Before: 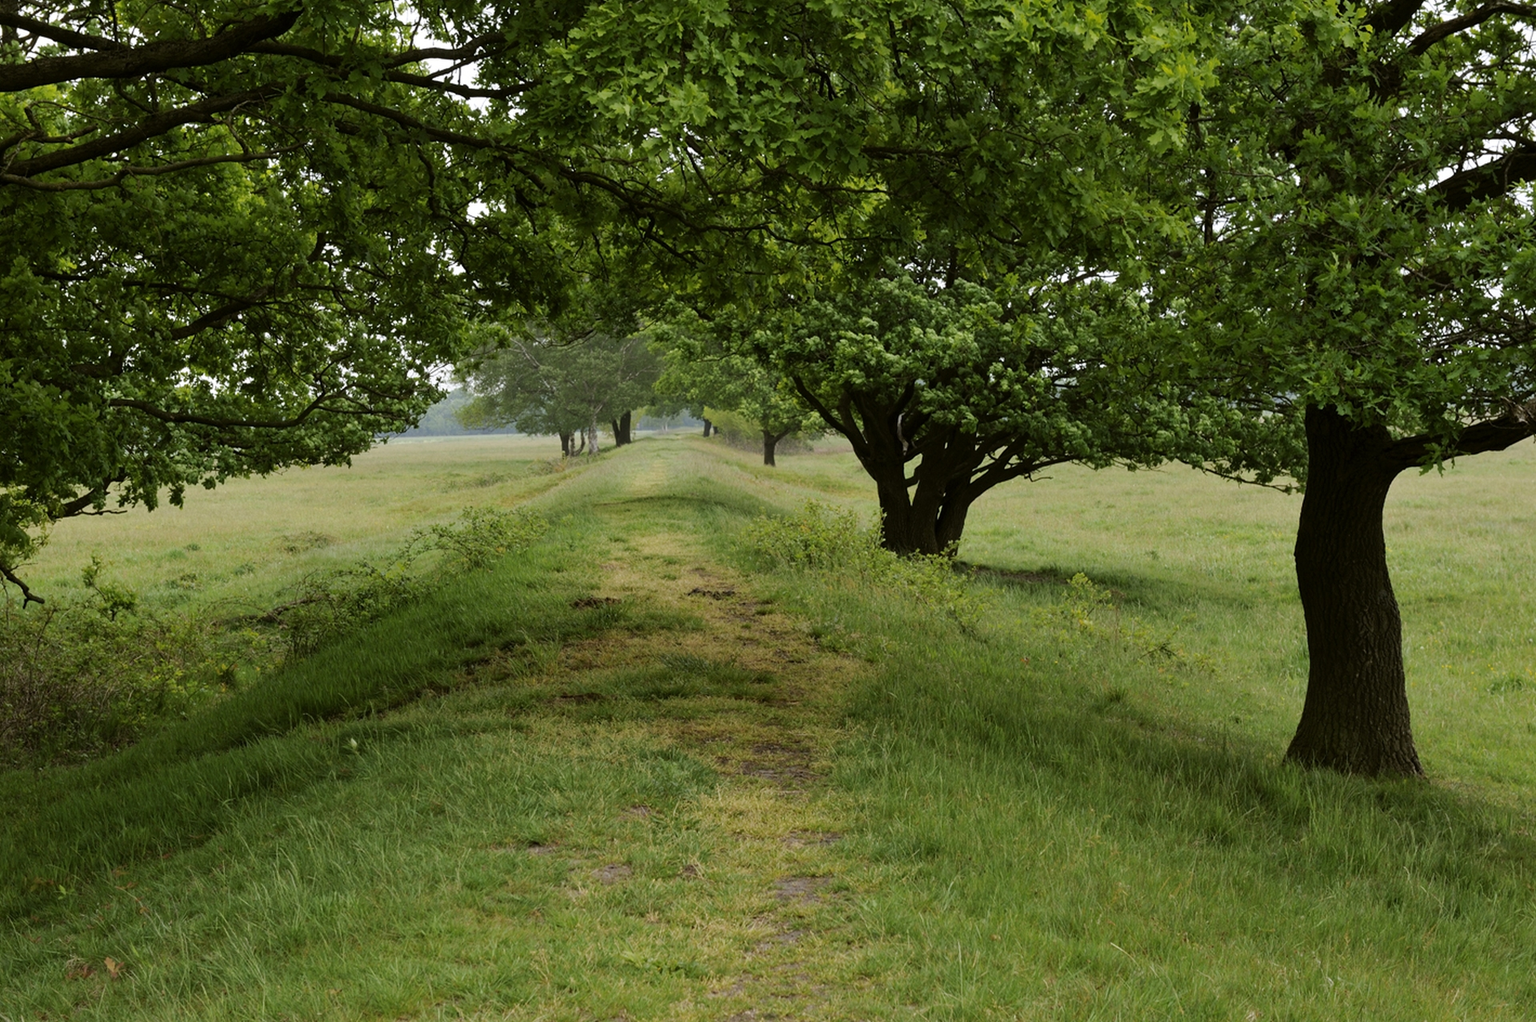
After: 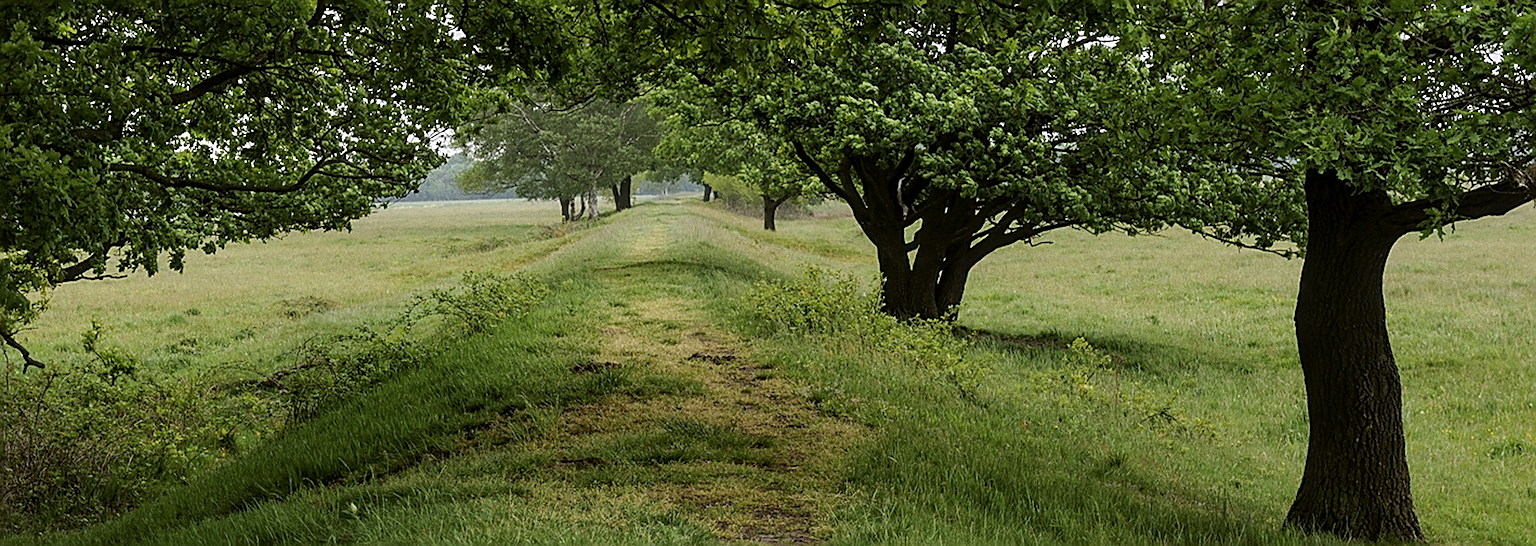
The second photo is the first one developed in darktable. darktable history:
local contrast: on, module defaults
sharpen: amount 1
crop and rotate: top 23.043%, bottom 23.437%
grain: on, module defaults
